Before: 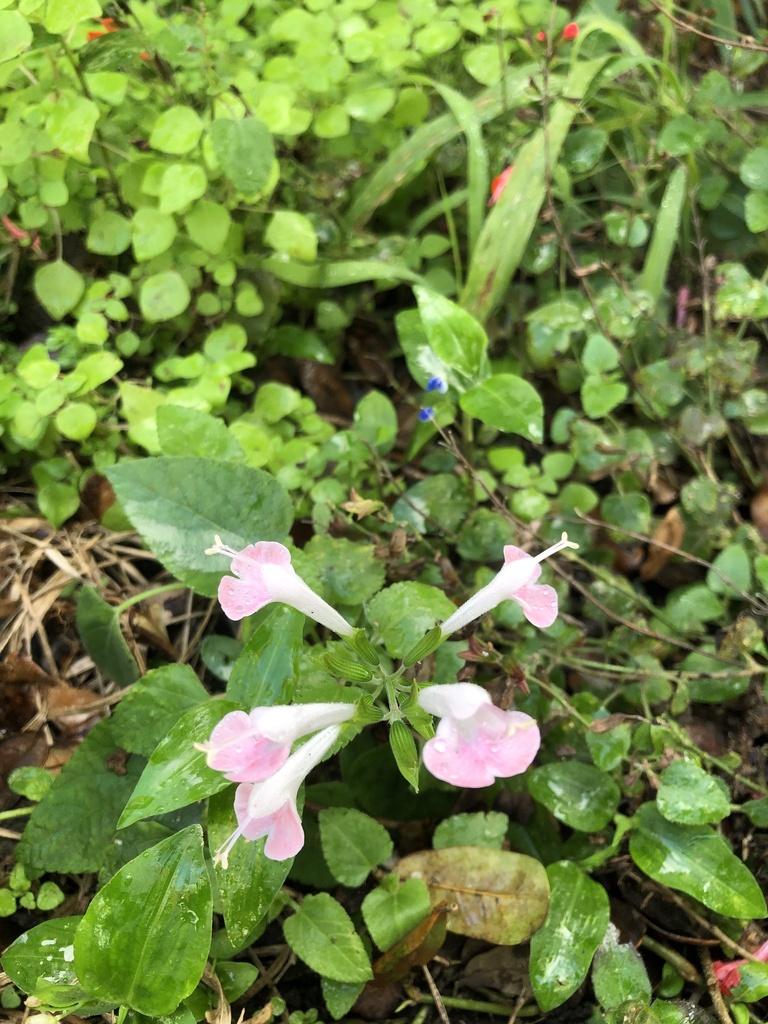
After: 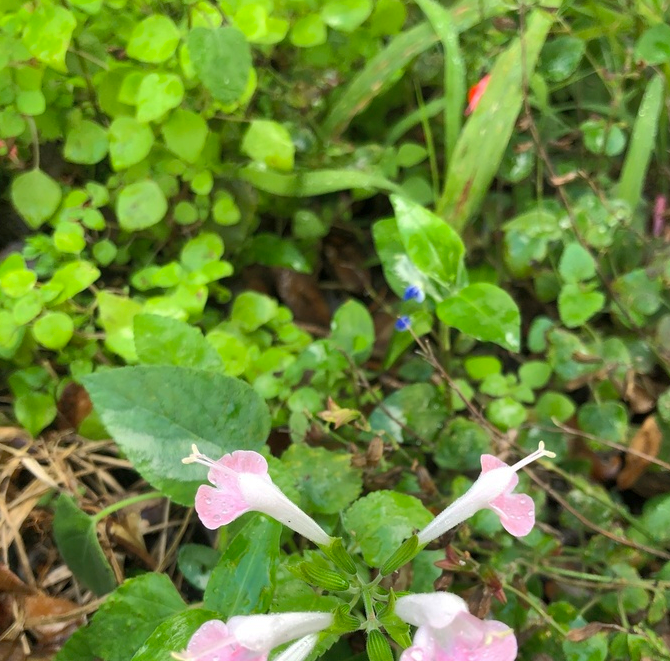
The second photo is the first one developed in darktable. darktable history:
crop: left 3.015%, top 8.969%, right 9.647%, bottom 26.457%
shadows and highlights: on, module defaults
levels: mode automatic
